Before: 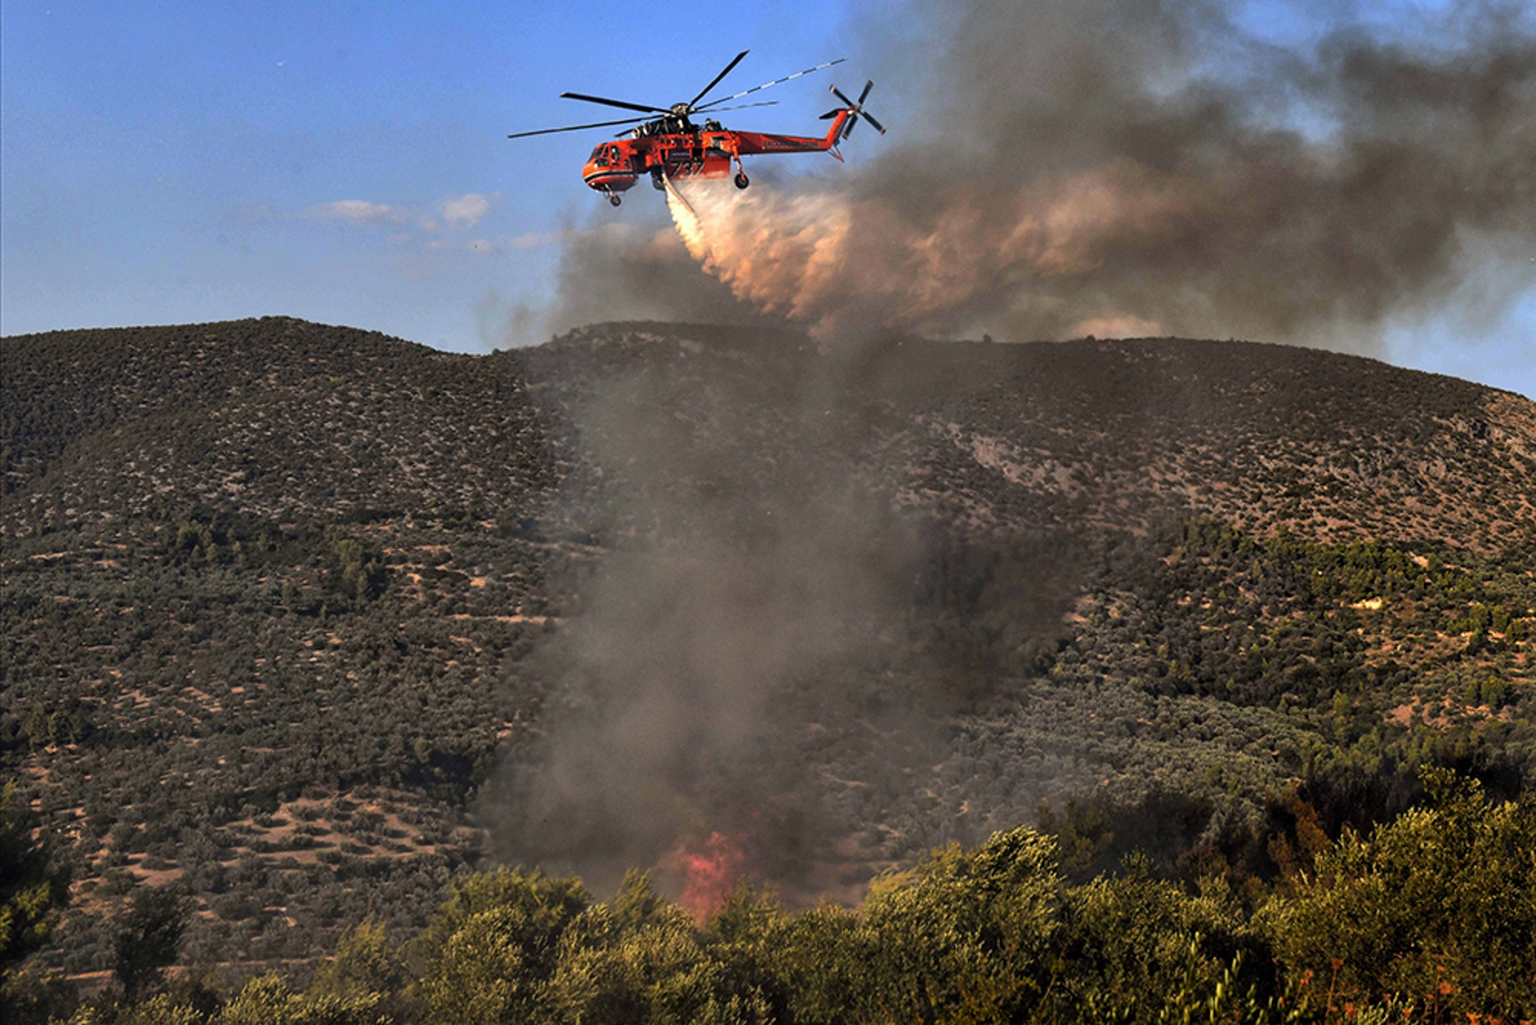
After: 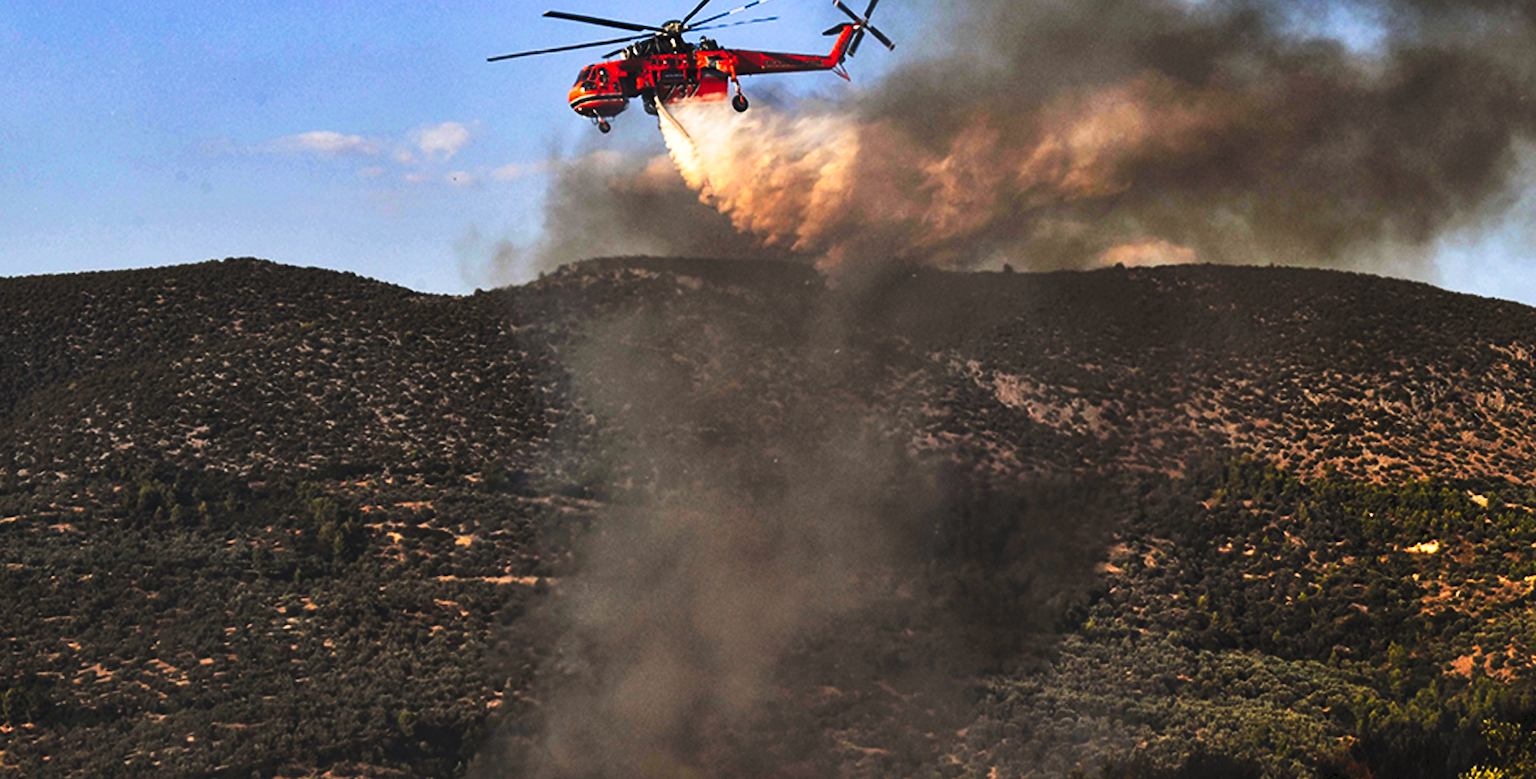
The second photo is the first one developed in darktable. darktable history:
crop: left 2.737%, top 7.287%, right 3.421%, bottom 20.179%
rotate and perspective: rotation -1°, crop left 0.011, crop right 0.989, crop top 0.025, crop bottom 0.975
tone curve: curves: ch0 [(0, 0) (0.003, 0.06) (0.011, 0.059) (0.025, 0.065) (0.044, 0.076) (0.069, 0.088) (0.1, 0.102) (0.136, 0.116) (0.177, 0.137) (0.224, 0.169) (0.277, 0.214) (0.335, 0.271) (0.399, 0.356) (0.468, 0.459) (0.543, 0.579) (0.623, 0.705) (0.709, 0.823) (0.801, 0.918) (0.898, 0.963) (1, 1)], preserve colors none
